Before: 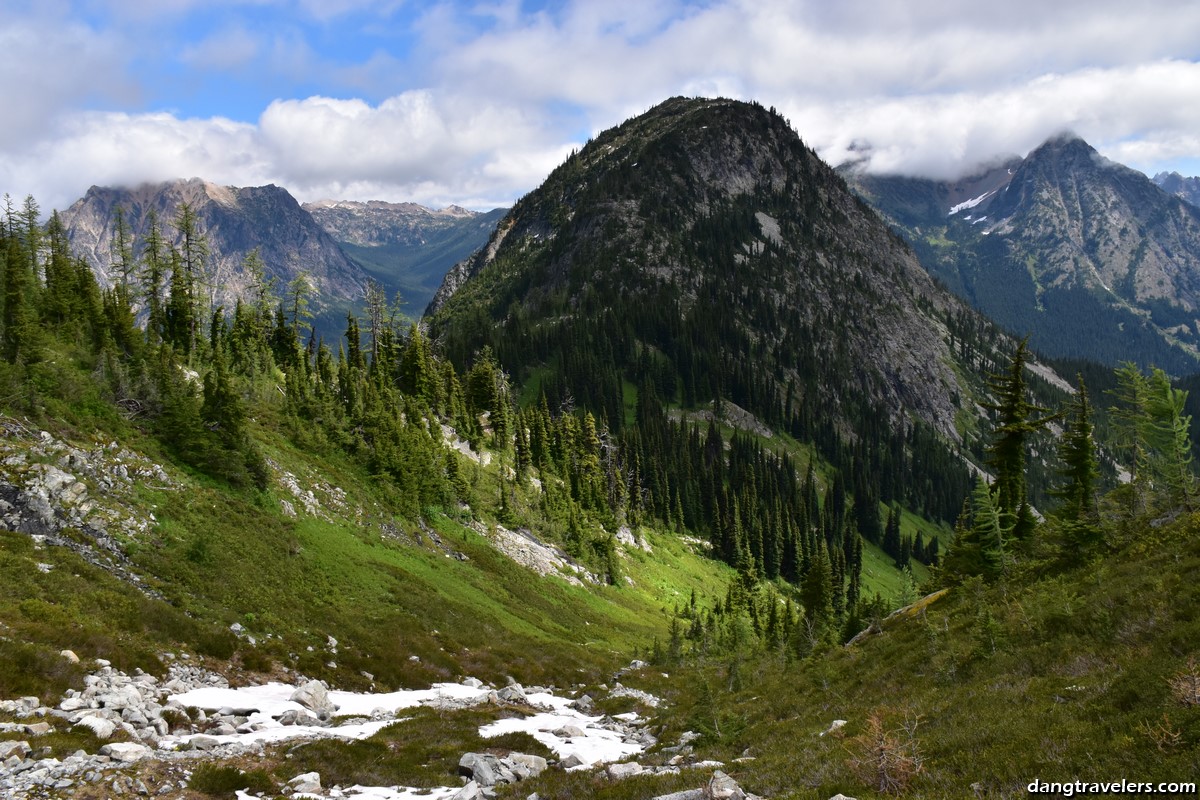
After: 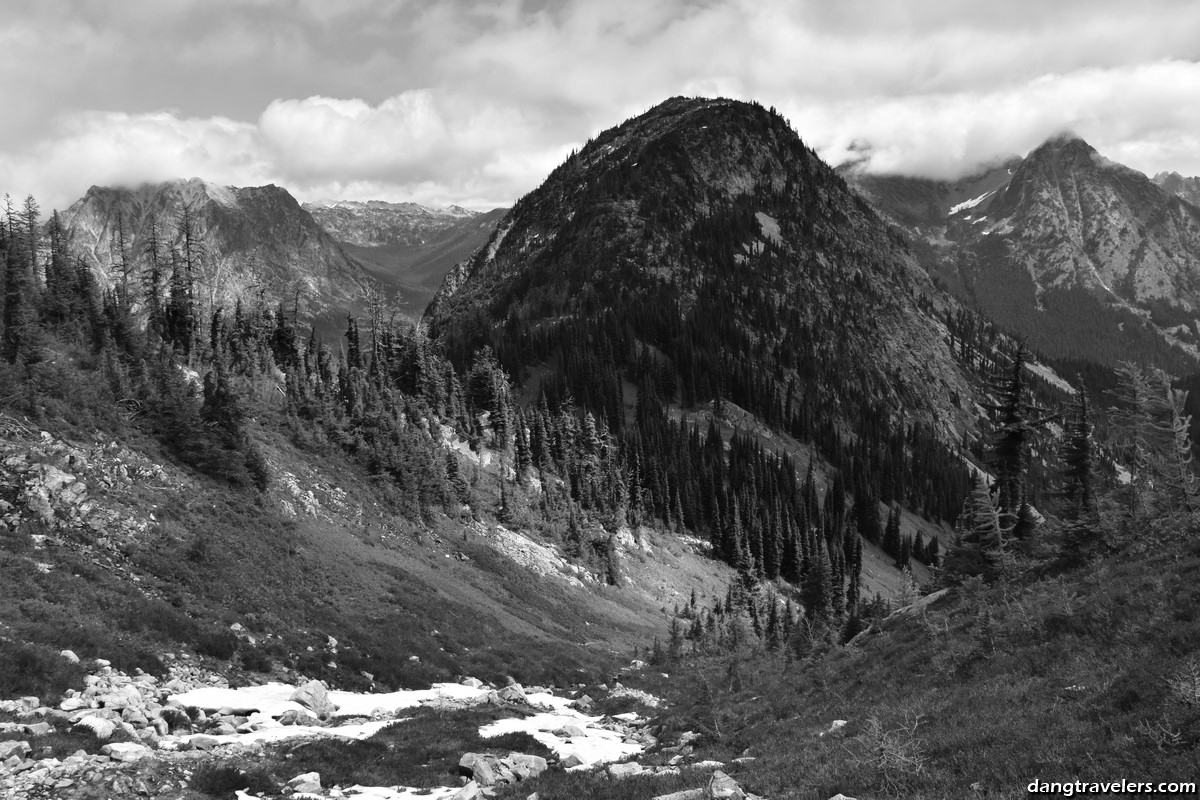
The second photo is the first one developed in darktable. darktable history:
tone equalizer: on, module defaults
monochrome: on, module defaults
contrast brightness saturation: contrast 0.1, brightness 0.02, saturation 0.02
